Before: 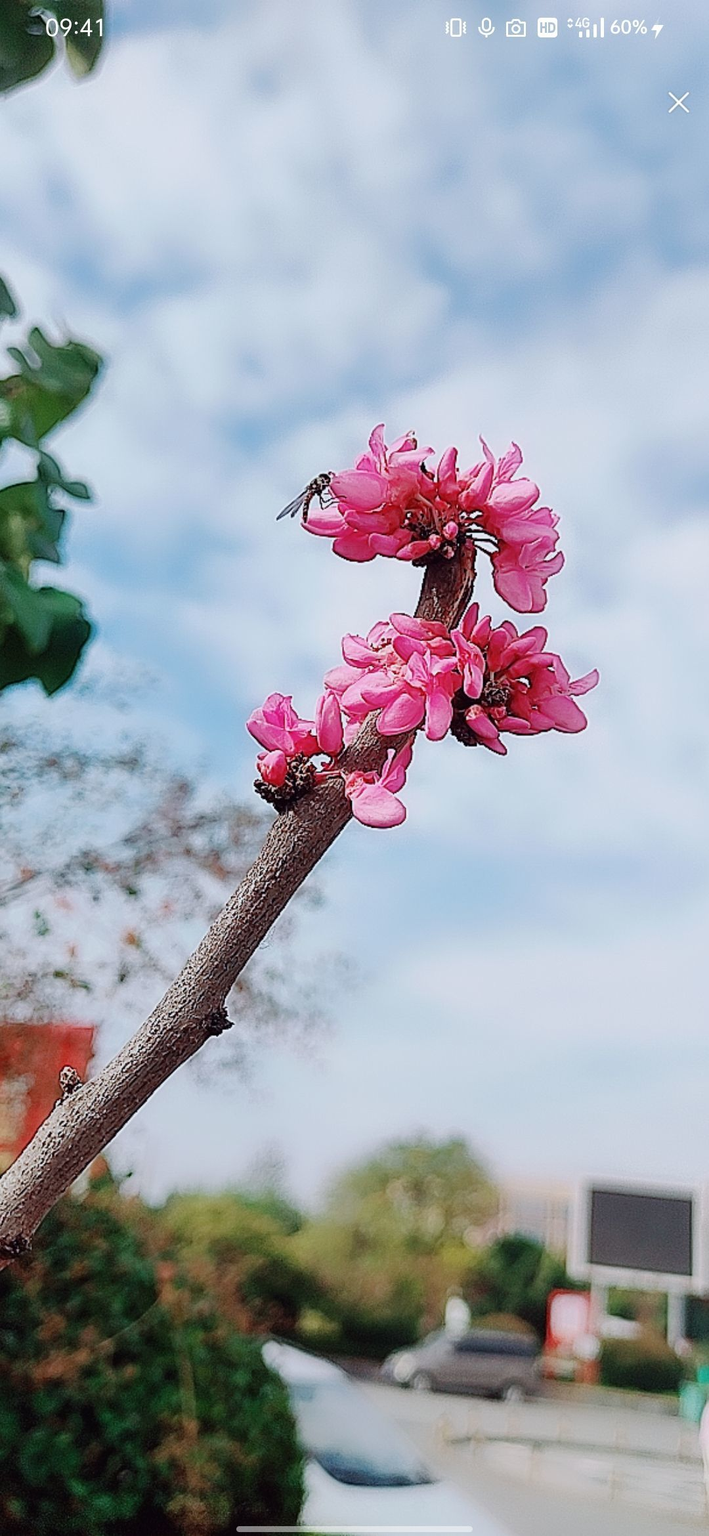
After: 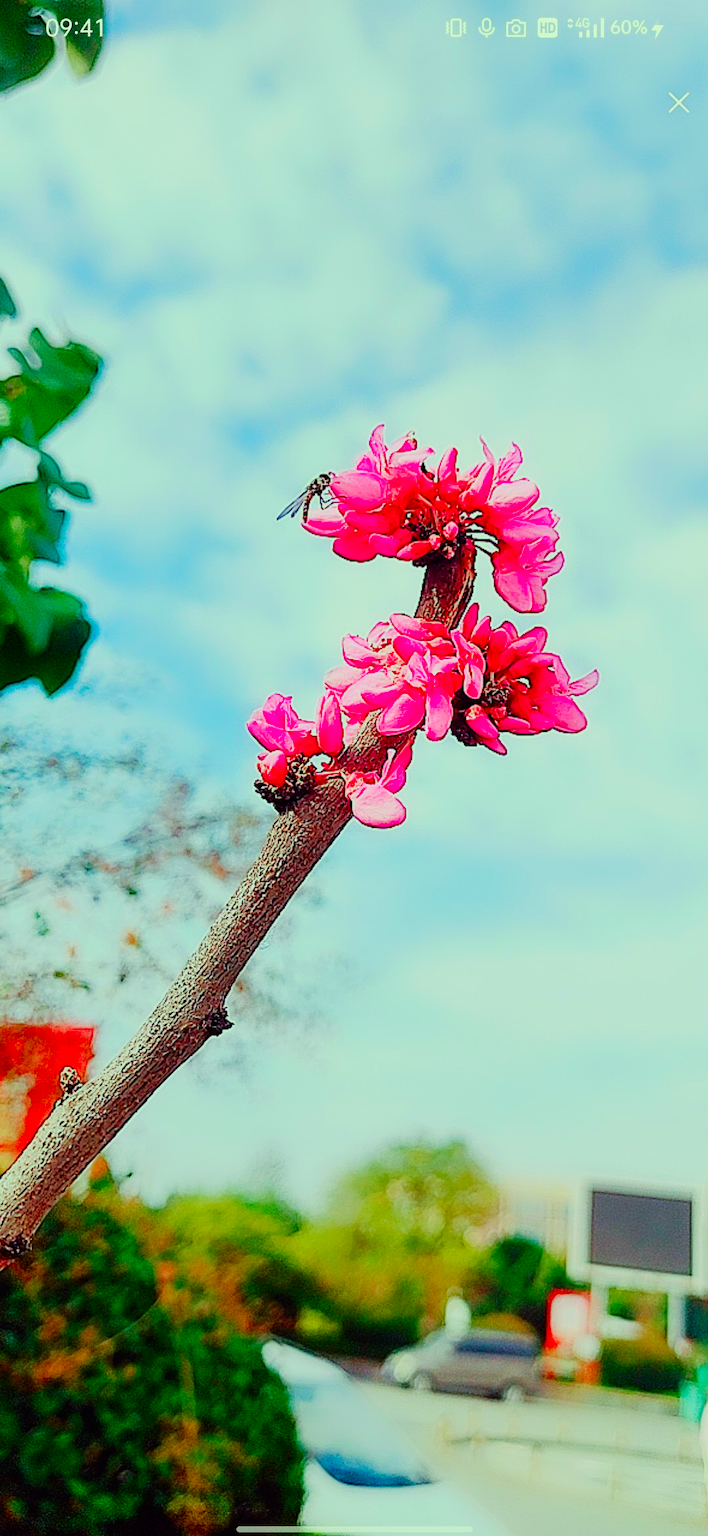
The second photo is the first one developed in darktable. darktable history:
exposure: black level correction 0, exposure 0.692 EV, compensate highlight preservation false
color balance rgb: global offset › hue 168.53°, perceptual saturation grading › global saturation 20%, perceptual saturation grading › highlights -25.239%, perceptual saturation grading › shadows 49.923%
color correction: highlights a* -11.23, highlights b* 9.86, saturation 1.71
filmic rgb: black relative exposure -7.82 EV, white relative exposure 4.23 EV, hardness 3.88
